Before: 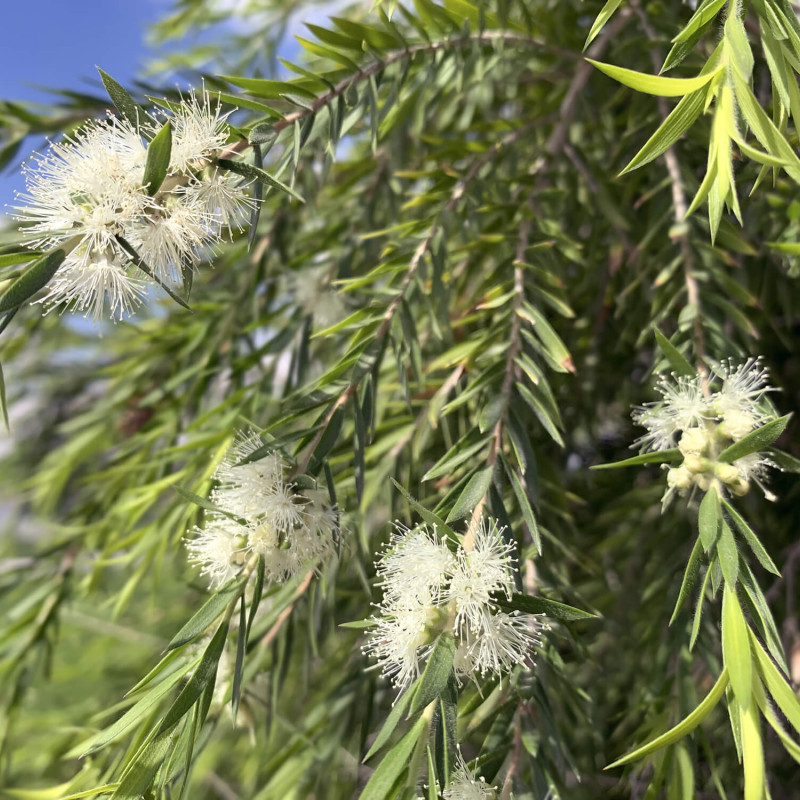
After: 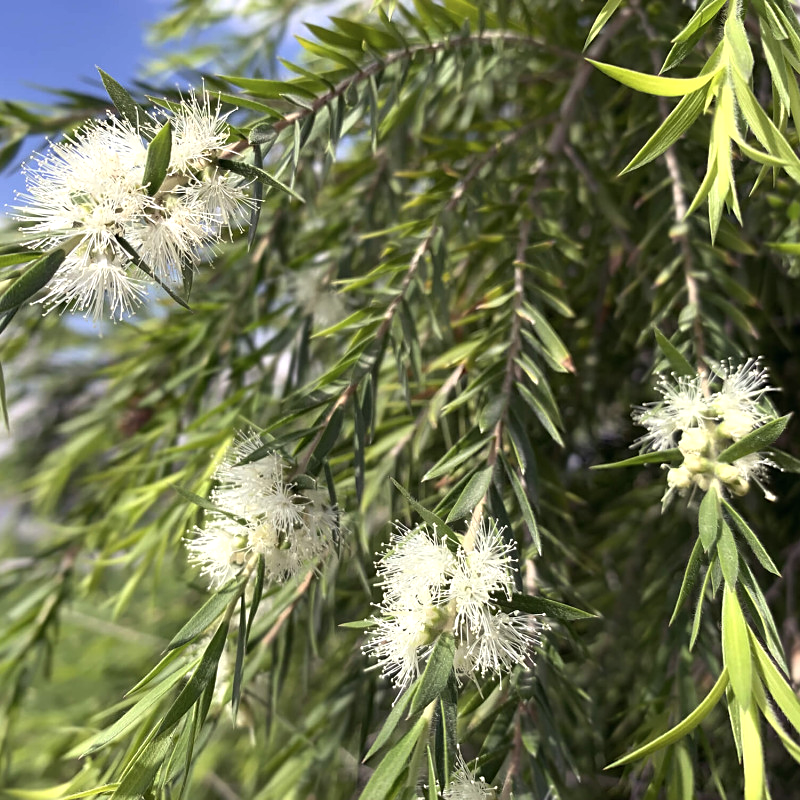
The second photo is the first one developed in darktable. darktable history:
contrast brightness saturation: saturation -0.026
sharpen: amount 0.214
tone equalizer: -8 EV -0.001 EV, -7 EV 0.003 EV, -6 EV -0.004 EV, -5 EV -0.012 EV, -4 EV -0.058 EV, -3 EV -0.206 EV, -2 EV -0.282 EV, -1 EV 0.08 EV, +0 EV 0.288 EV, smoothing diameter 24.96%, edges refinement/feathering 6.24, preserve details guided filter
